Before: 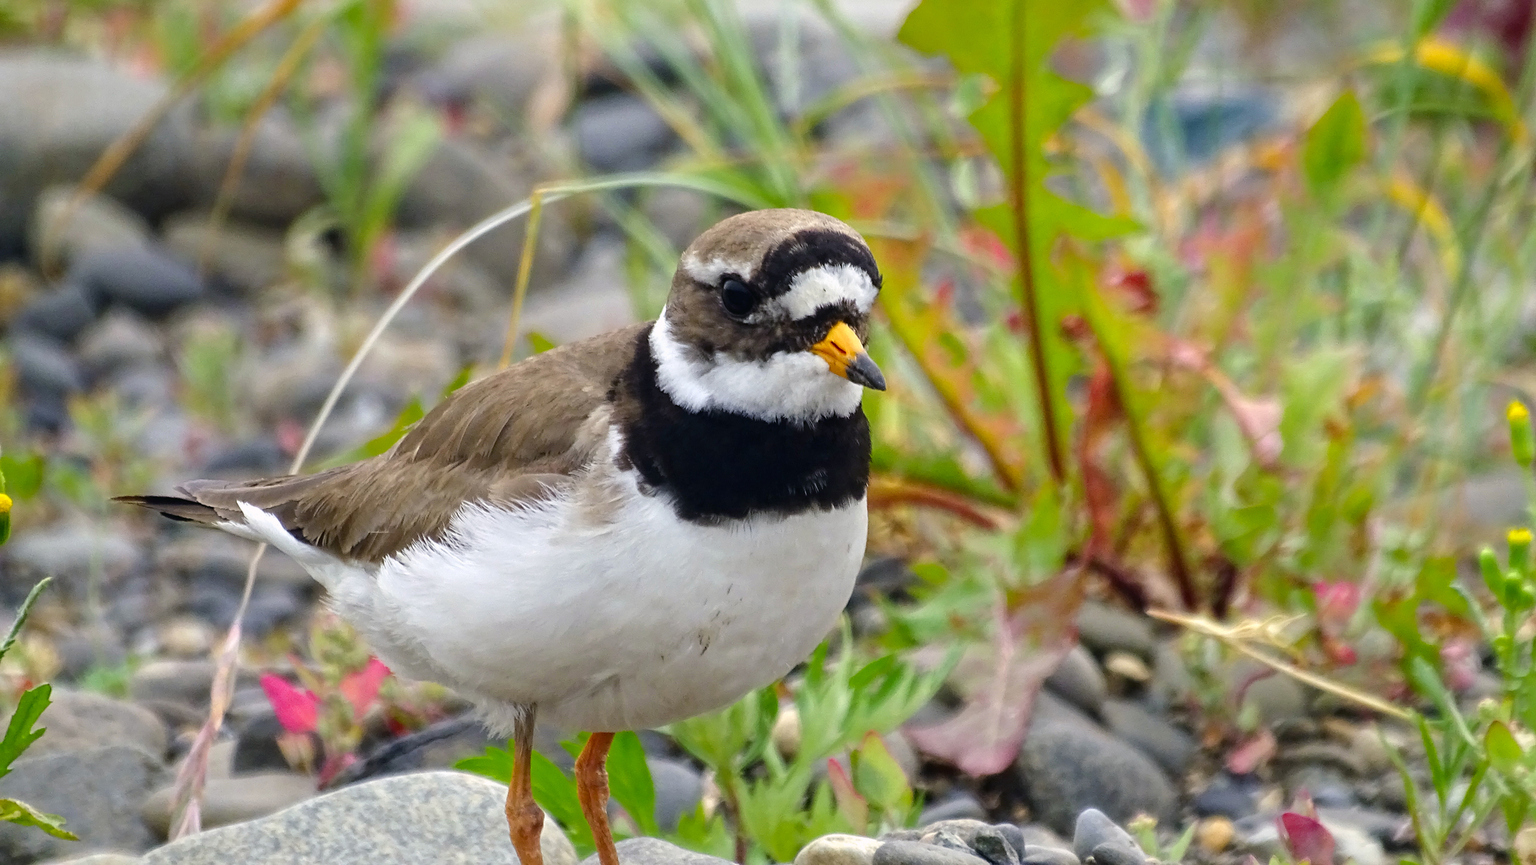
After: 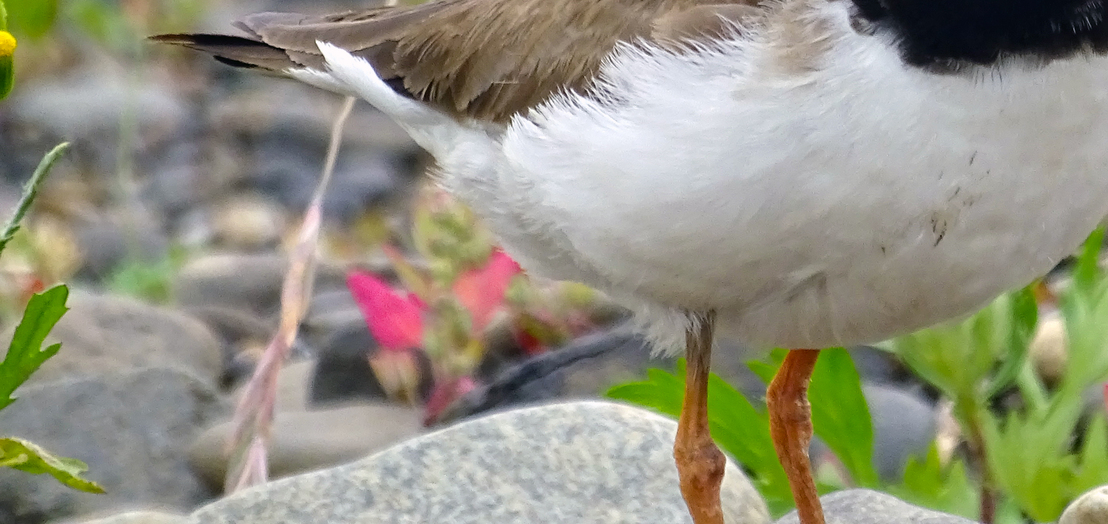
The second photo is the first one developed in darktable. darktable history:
crop and rotate: top 54.41%, right 45.898%, bottom 0.113%
